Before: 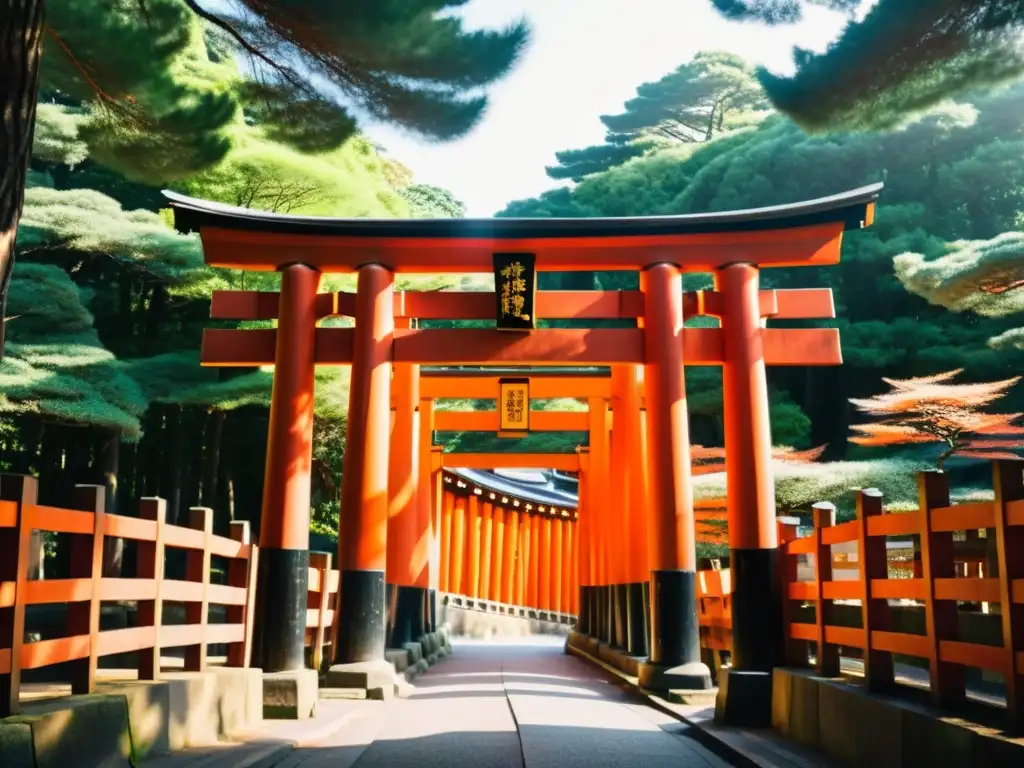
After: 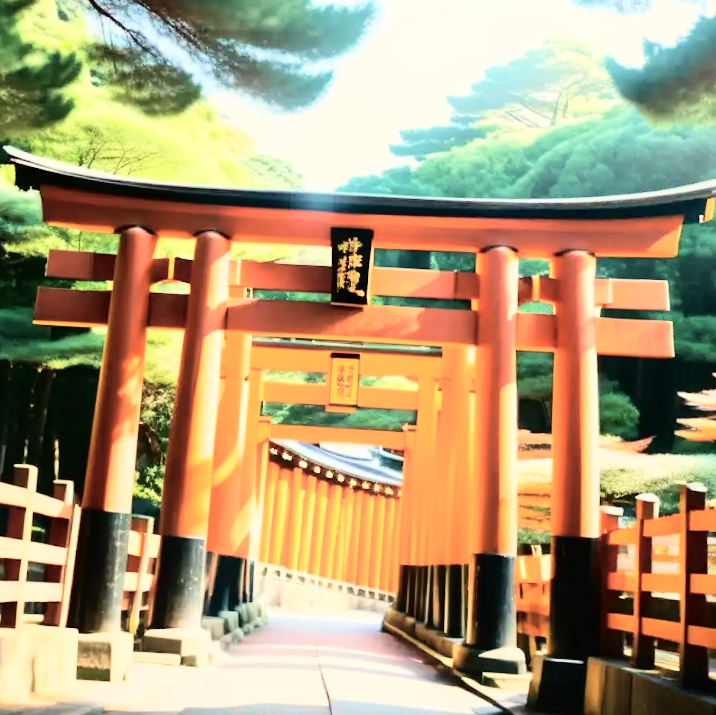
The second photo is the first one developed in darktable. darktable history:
velvia: on, module defaults
crop and rotate: angle -3.17°, left 14.111%, top 0.021%, right 10.88%, bottom 0.068%
exposure: compensate highlight preservation false
shadows and highlights: shadows -39.78, highlights 62.7, soften with gaussian
color calibration: x 0.329, y 0.343, temperature 5604.76 K
tone curve: curves: ch0 [(0, 0) (0.084, 0.074) (0.2, 0.297) (0.363, 0.591) (0.495, 0.765) (0.68, 0.901) (0.851, 0.967) (1, 1)], color space Lab, independent channels, preserve colors none
color correction: highlights b* -0.044
